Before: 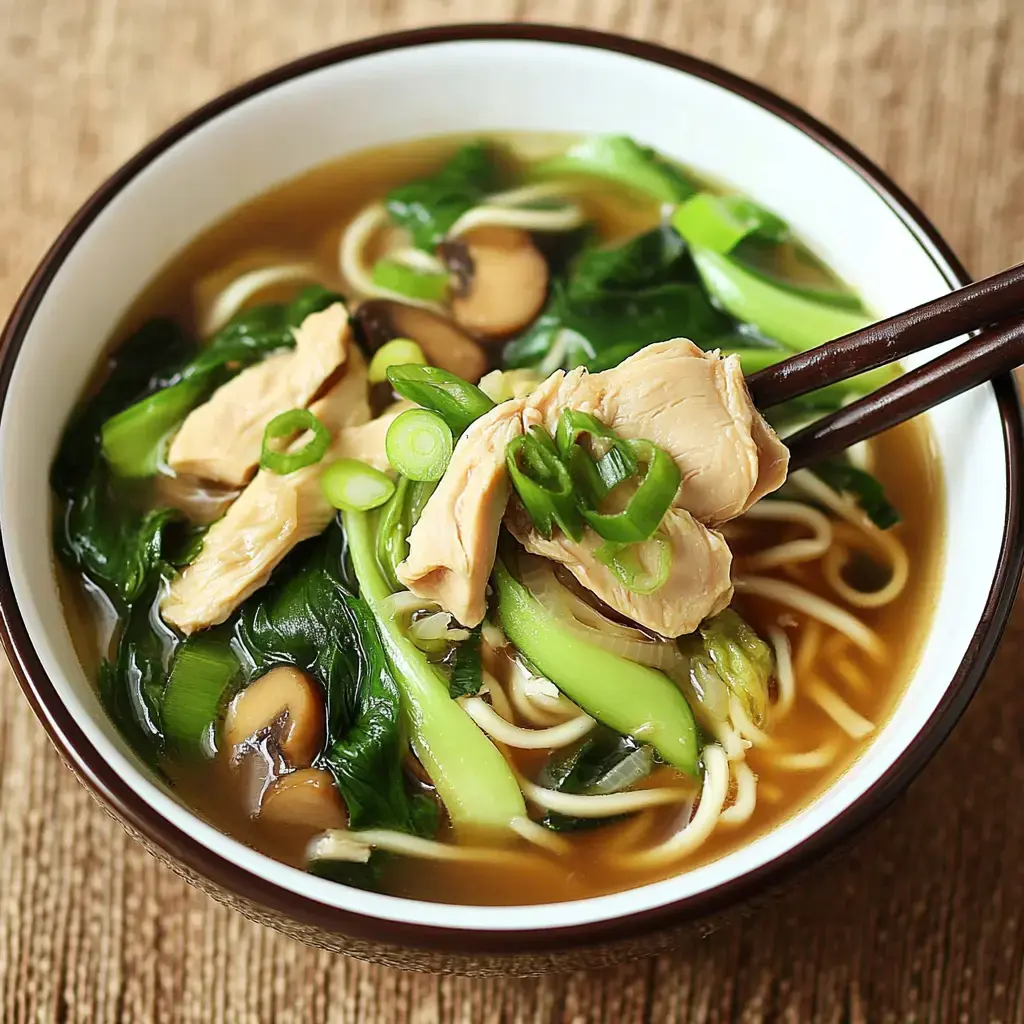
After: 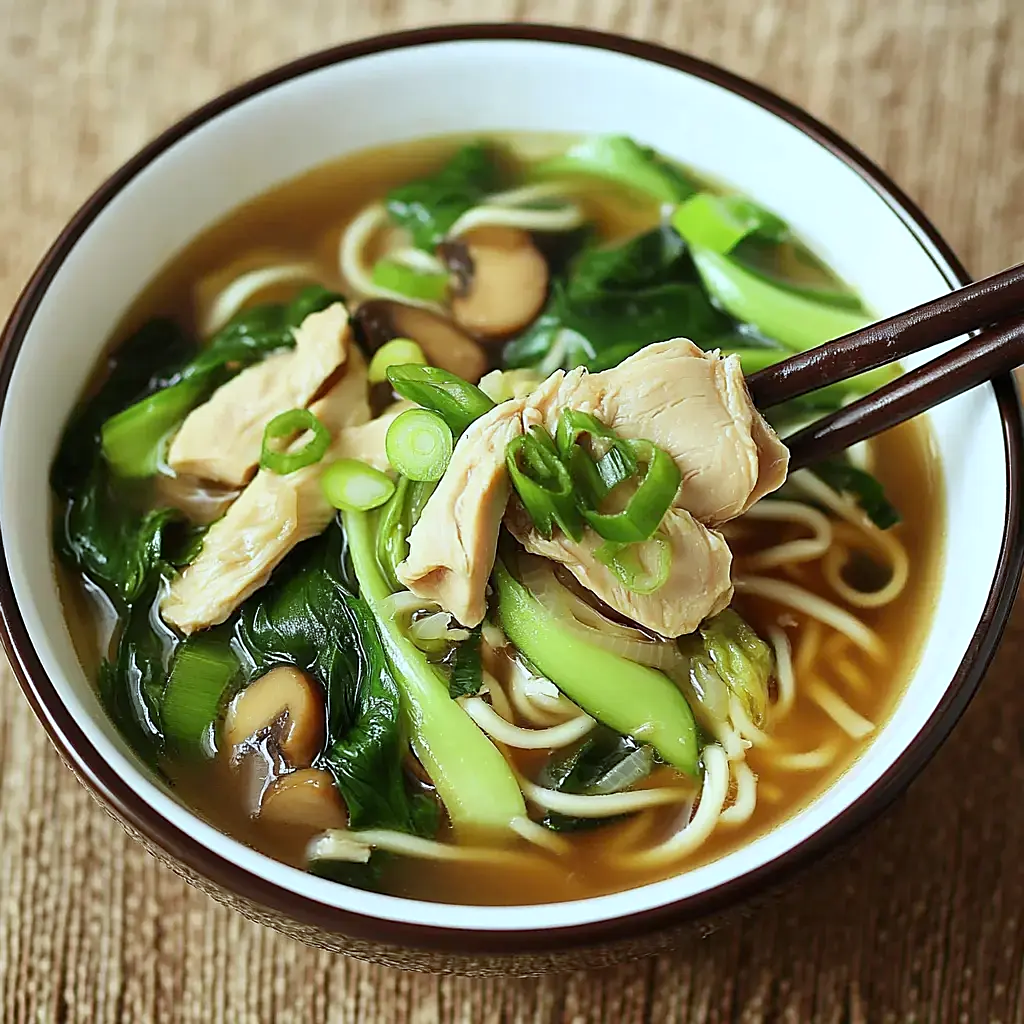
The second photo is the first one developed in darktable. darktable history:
sharpen: radius 1.864, amount 0.398, threshold 1.271
white balance: red 0.925, blue 1.046
exposure: compensate highlight preservation false
